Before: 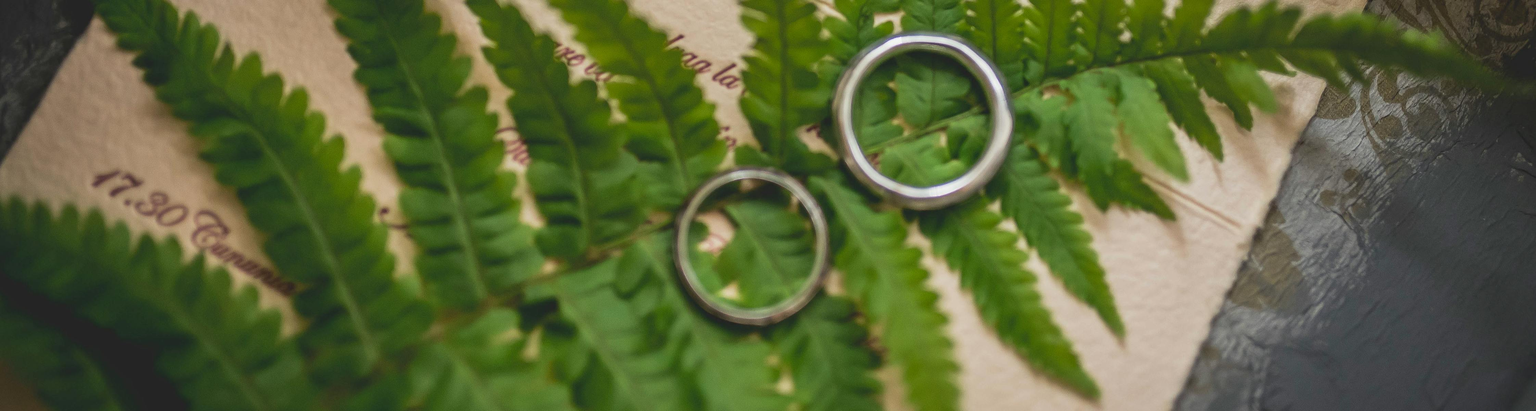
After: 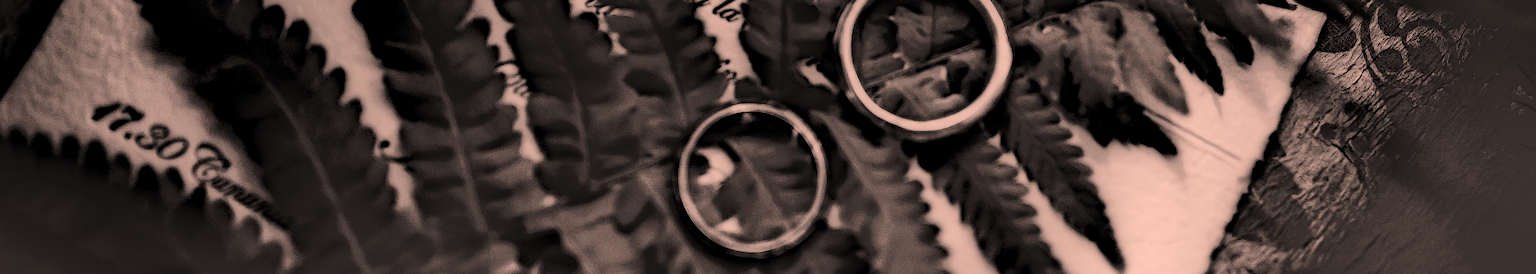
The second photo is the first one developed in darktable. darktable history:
color calibration: output gray [0.21, 0.42, 0.37, 0], illuminant same as pipeline (D50), adaptation XYZ, x 0.345, y 0.358, temperature 5007.84 K
contrast brightness saturation: contrast 0.835, brightness 0.587, saturation 0.586
sharpen: on, module defaults
local contrast: highlights 3%, shadows 212%, detail 164%, midtone range 0.002
color correction: highlights a* 21.13, highlights b* 19.28
shadows and highlights: shadows 25.24, highlights -25.57
crop: top 16.358%, bottom 16.71%
